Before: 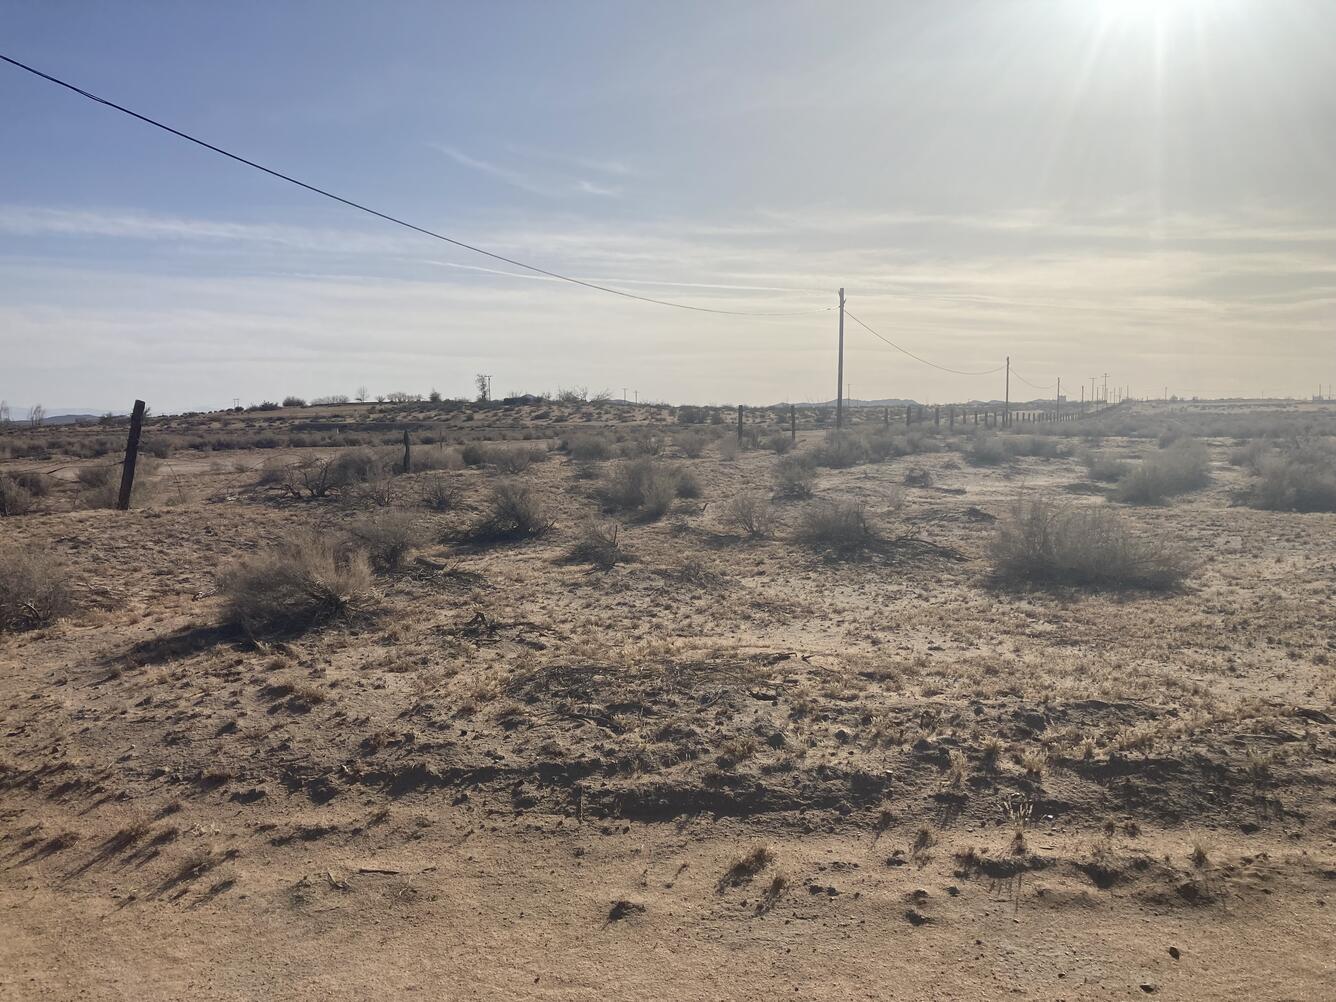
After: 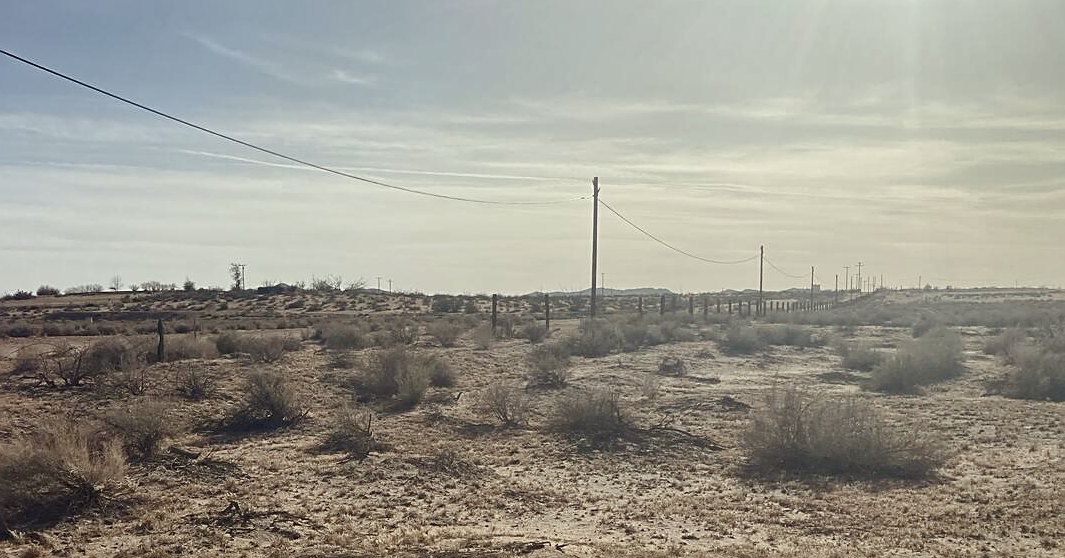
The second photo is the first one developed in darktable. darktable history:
contrast brightness saturation: contrast 0.096, saturation -0.376
sharpen: on, module defaults
crop: left 18.415%, top 11.125%, right 1.869%, bottom 33.107%
velvia: on, module defaults
shadows and highlights: shadows 21, highlights -36.13, soften with gaussian
color correction: highlights a* -2.61, highlights b* 2.46
color balance rgb: power › luminance -3.94%, power › chroma 0.533%, power › hue 42.4°, perceptual saturation grading › global saturation 20%, perceptual saturation grading › highlights -49.992%, perceptual saturation grading › shadows 25.294%, global vibrance 20%
